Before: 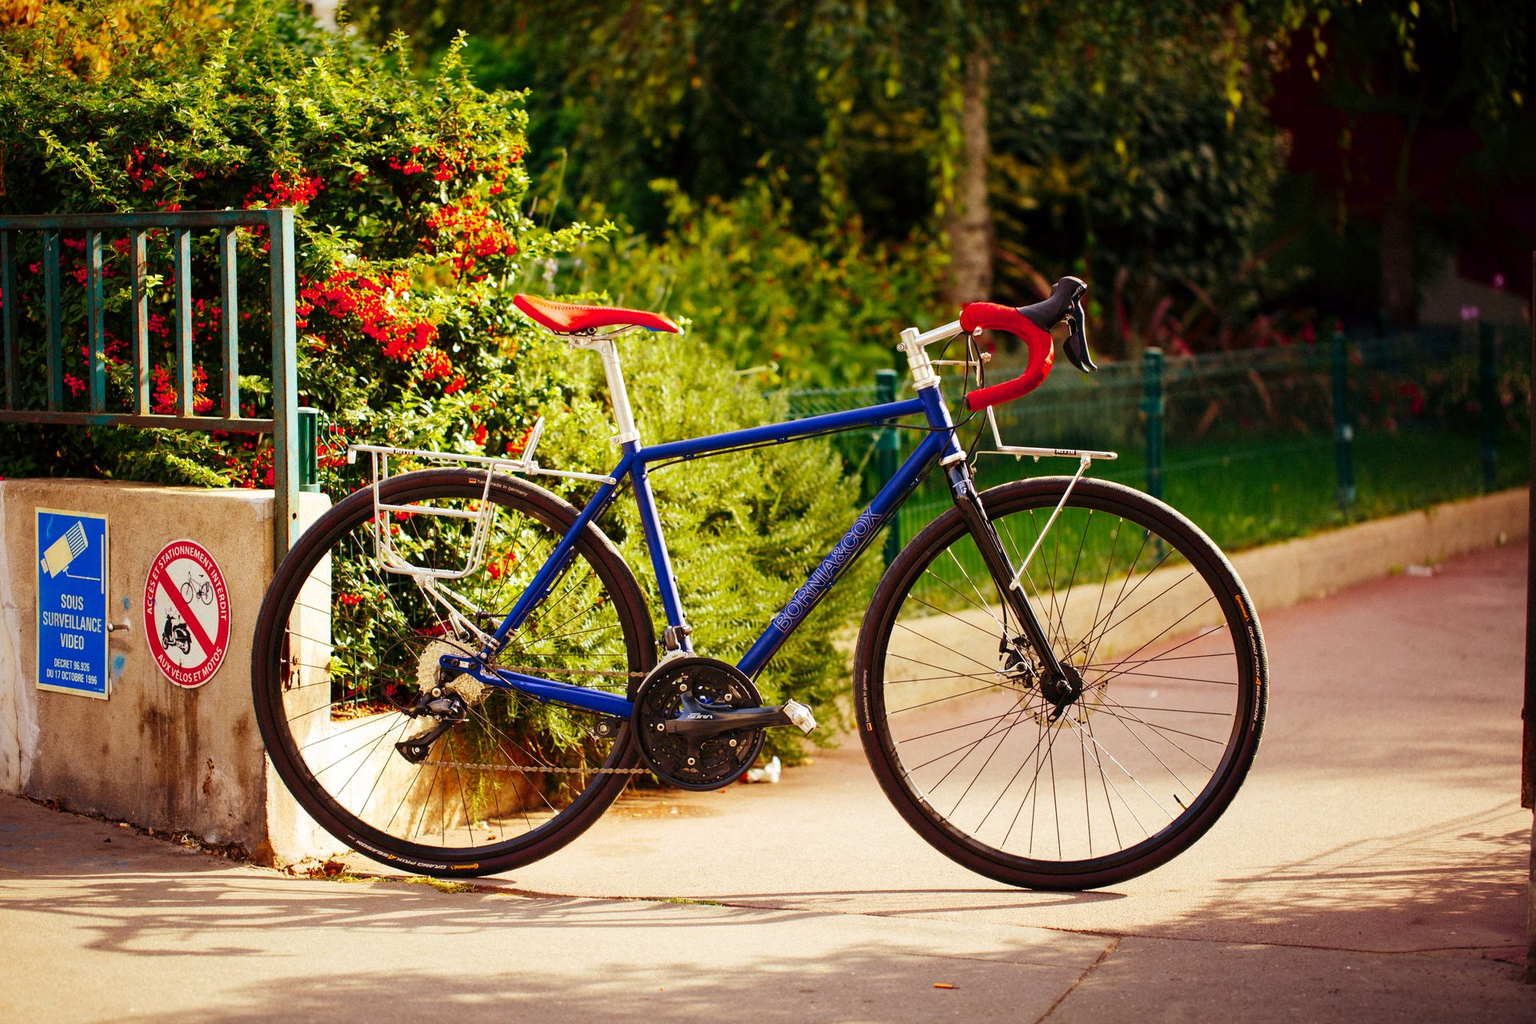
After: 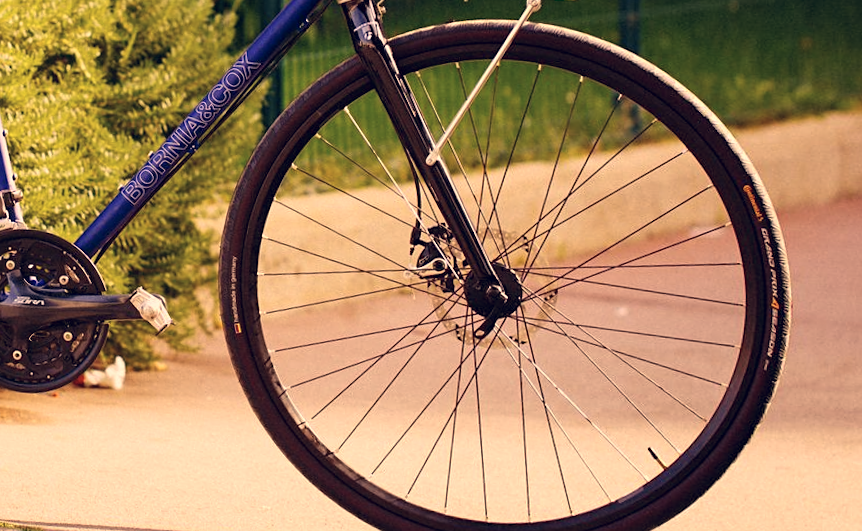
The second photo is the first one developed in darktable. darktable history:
crop: left 35.976%, top 45.819%, right 18.162%, bottom 5.807%
sharpen: amount 0.2
rotate and perspective: rotation 1.69°, lens shift (vertical) -0.023, lens shift (horizontal) -0.291, crop left 0.025, crop right 0.988, crop top 0.092, crop bottom 0.842
color correction: highlights a* 19.59, highlights b* 27.49, shadows a* 3.46, shadows b* -17.28, saturation 0.73
